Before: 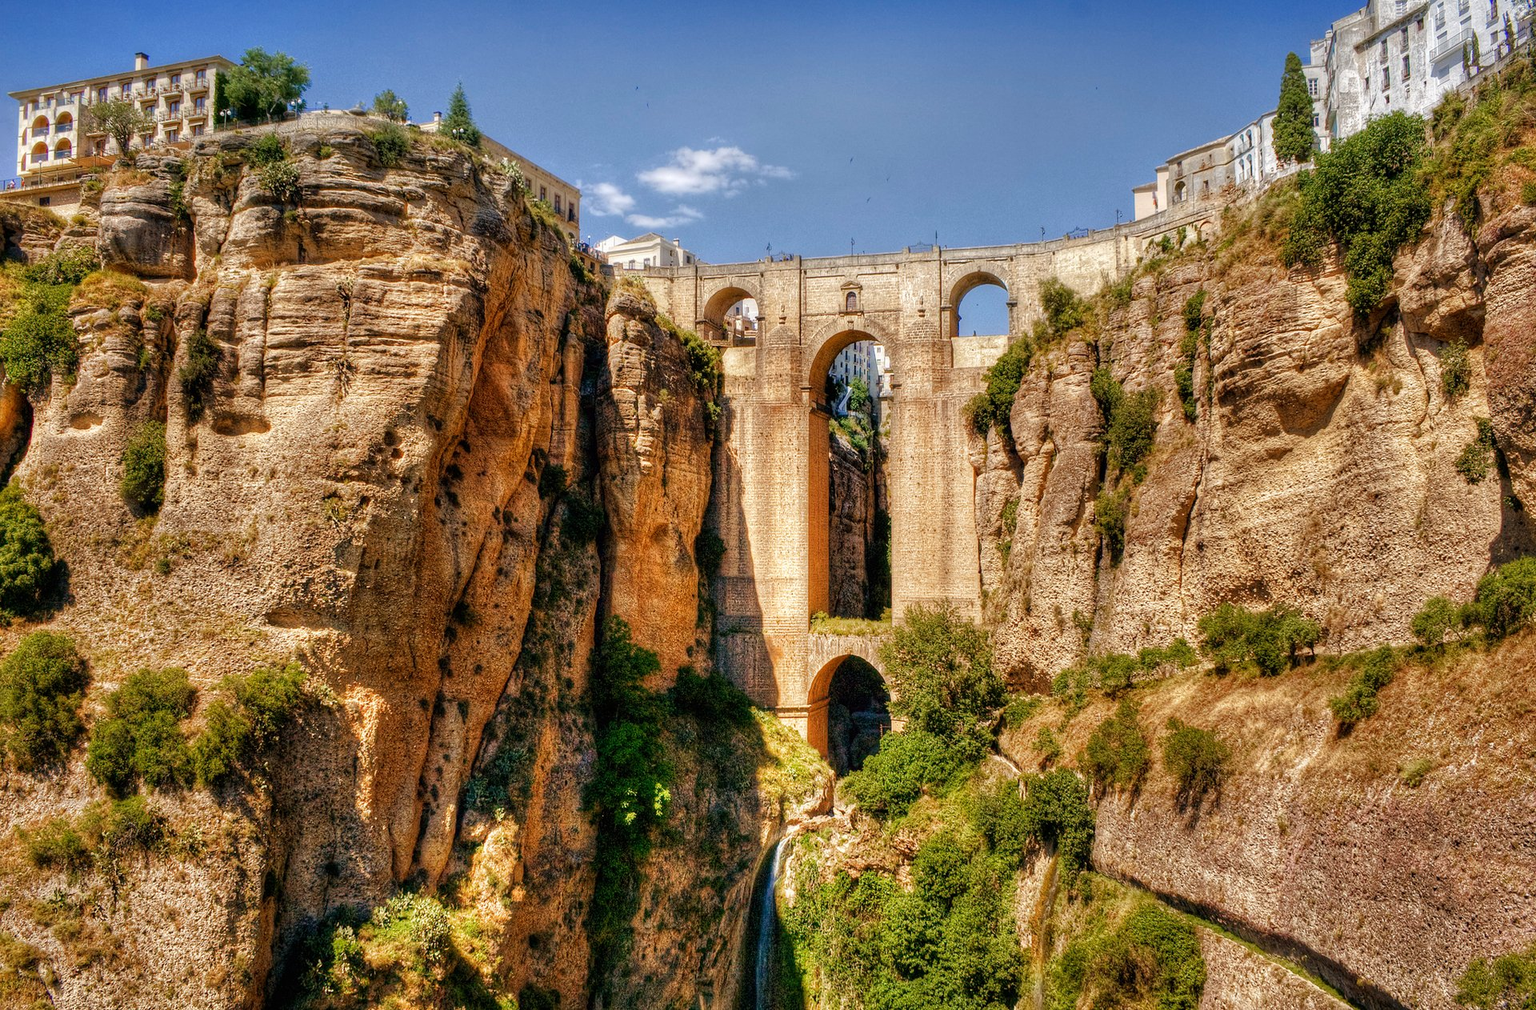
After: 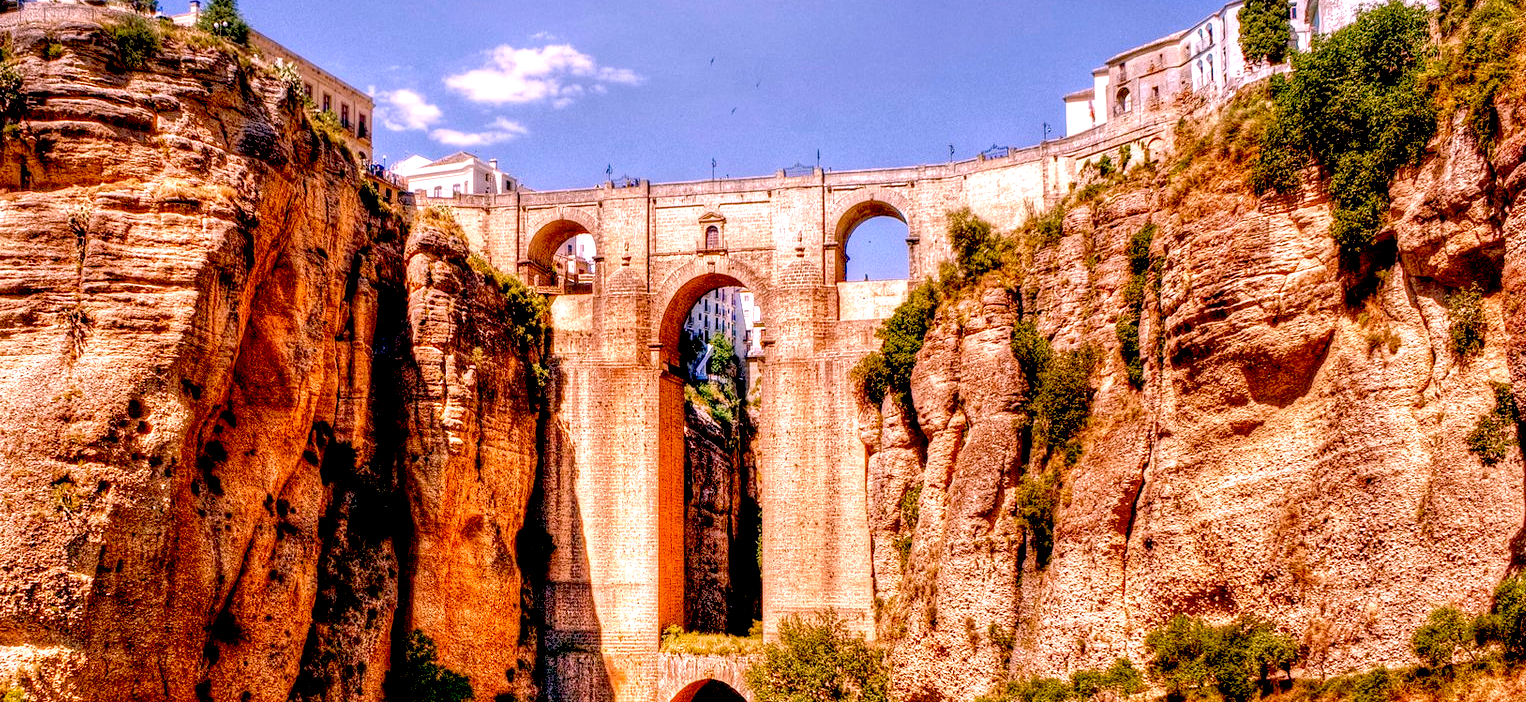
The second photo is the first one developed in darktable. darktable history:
tone equalizer: on, module defaults
white balance: red 1.188, blue 1.11
local contrast: on, module defaults
exposure: black level correction 0.04, exposure 0.5 EV, compensate highlight preservation false
crop: left 18.38%, top 11.092%, right 2.134%, bottom 33.217%
